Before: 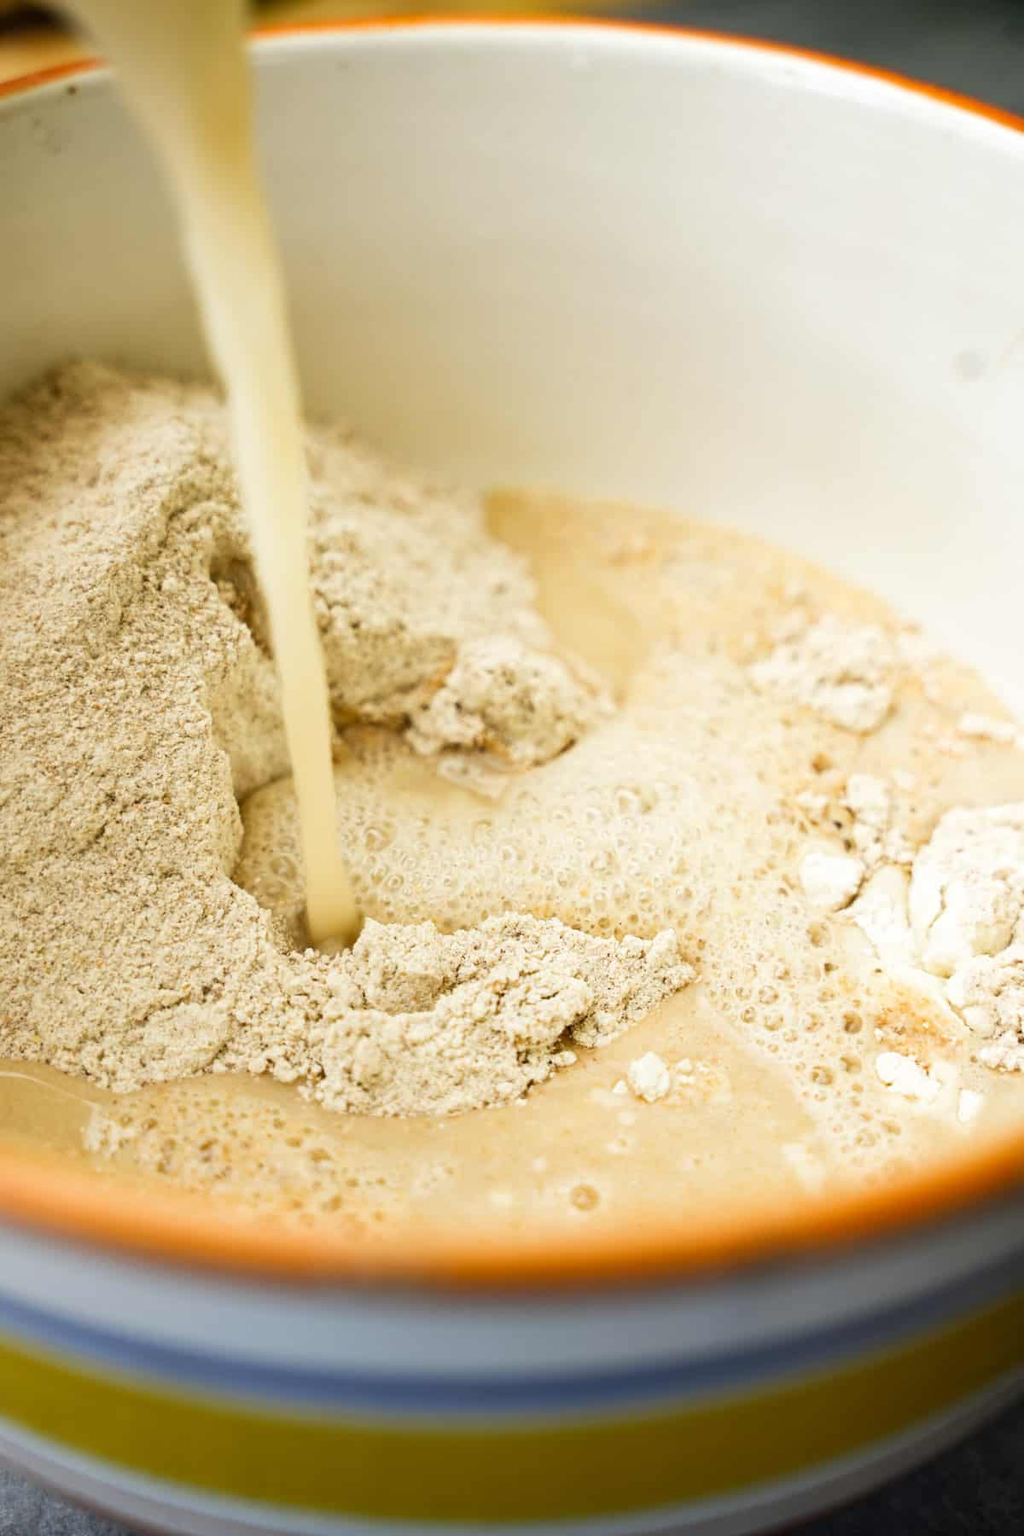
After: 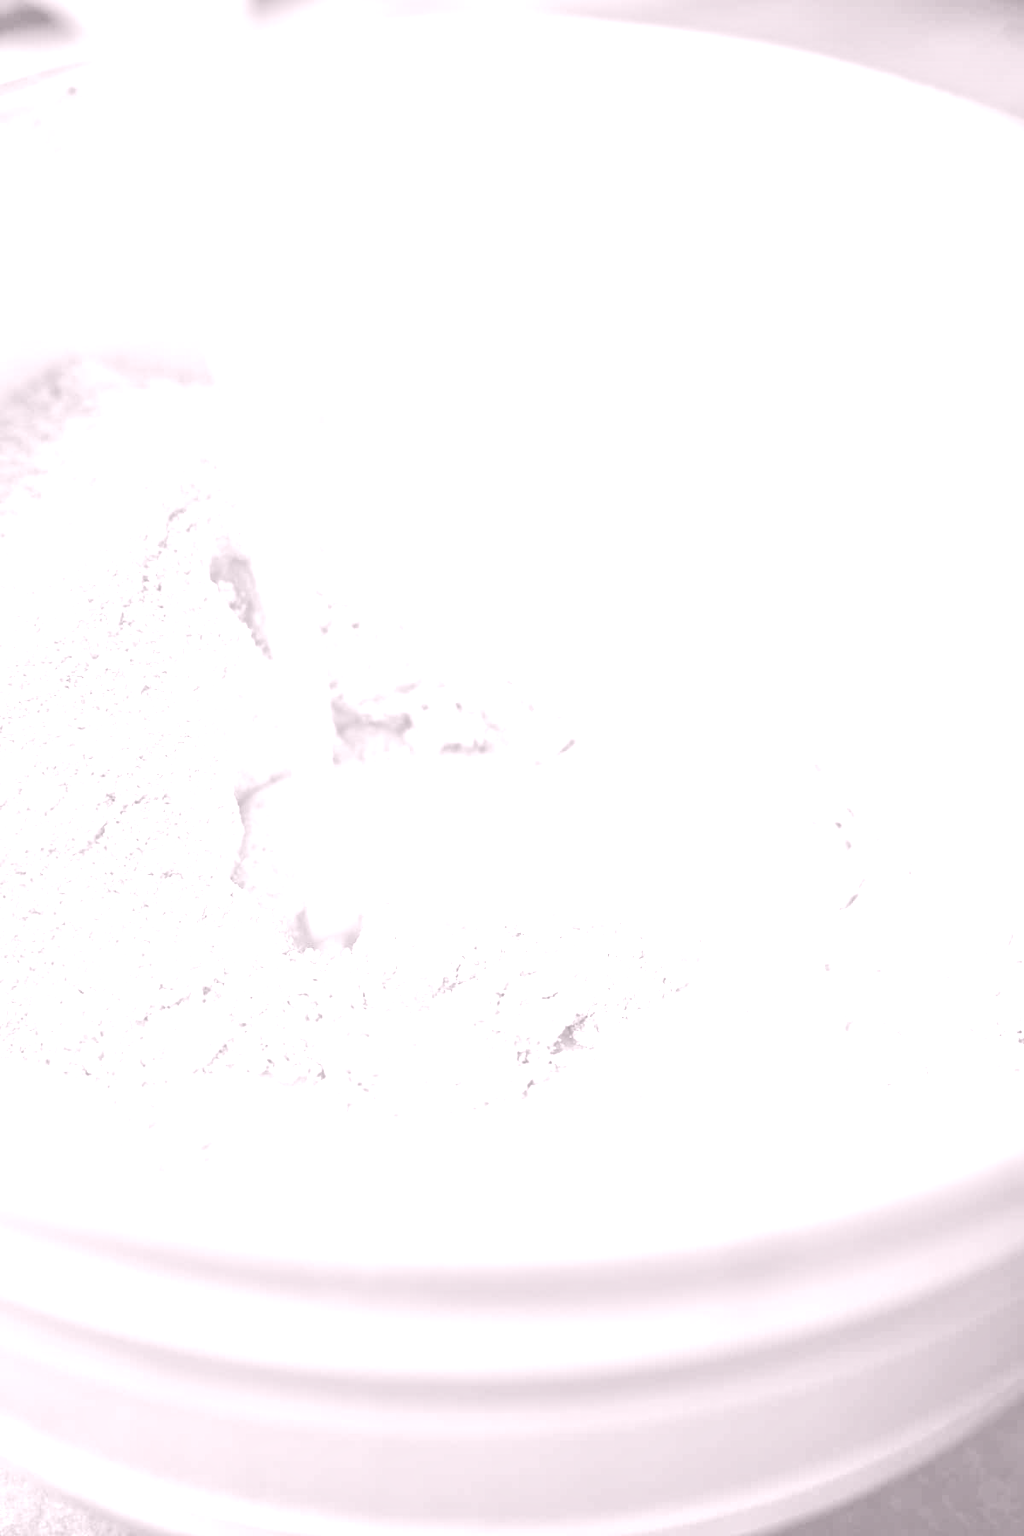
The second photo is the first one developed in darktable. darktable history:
tone equalizer: -7 EV 0.15 EV, -6 EV 0.6 EV, -5 EV 1.15 EV, -4 EV 1.33 EV, -3 EV 1.15 EV, -2 EV 0.6 EV, -1 EV 0.15 EV, mask exposure compensation -0.5 EV
colorize: hue 25.2°, saturation 83%, source mix 82%, lightness 79%, version 1
color calibration: illuminant as shot in camera, x 0.358, y 0.373, temperature 4628.91 K
contrast brightness saturation: contrast -0.26, saturation -0.43
color correction: highlights a* 15.46, highlights b* -20.56
